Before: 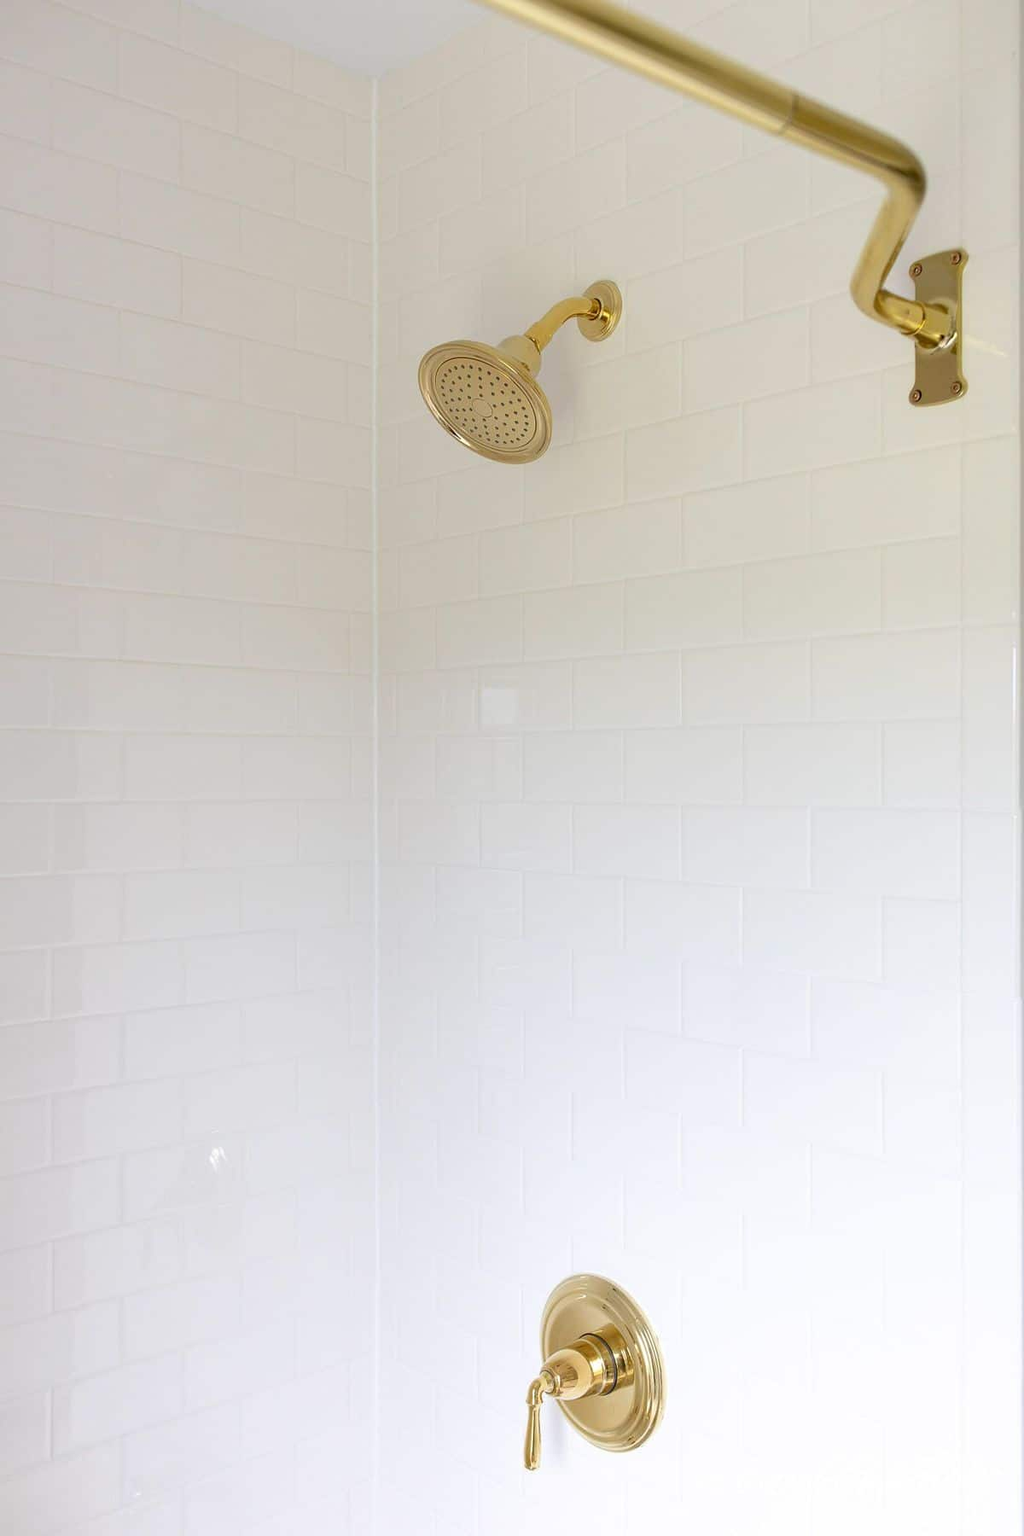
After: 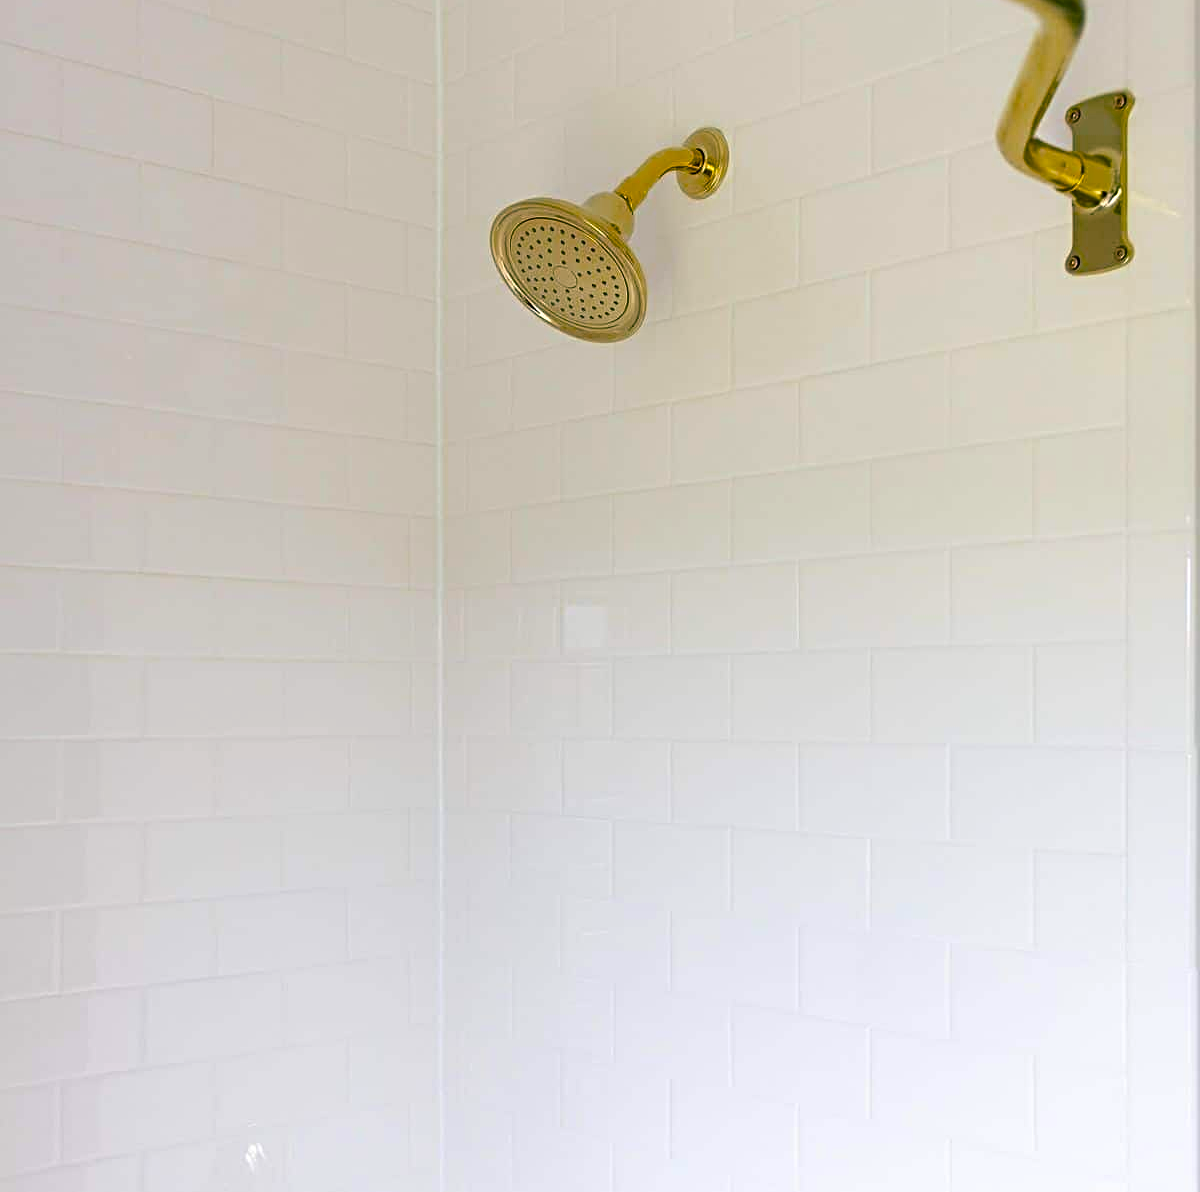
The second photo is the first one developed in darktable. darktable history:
color balance rgb: shadows lift › luminance -28.843%, shadows lift › chroma 10.032%, shadows lift › hue 230.69°, perceptual saturation grading › global saturation 25.824%, global vibrance 10.522%, saturation formula JzAzBz (2021)
sharpen: radius 3.963
crop: top 11.172%, bottom 22.564%
